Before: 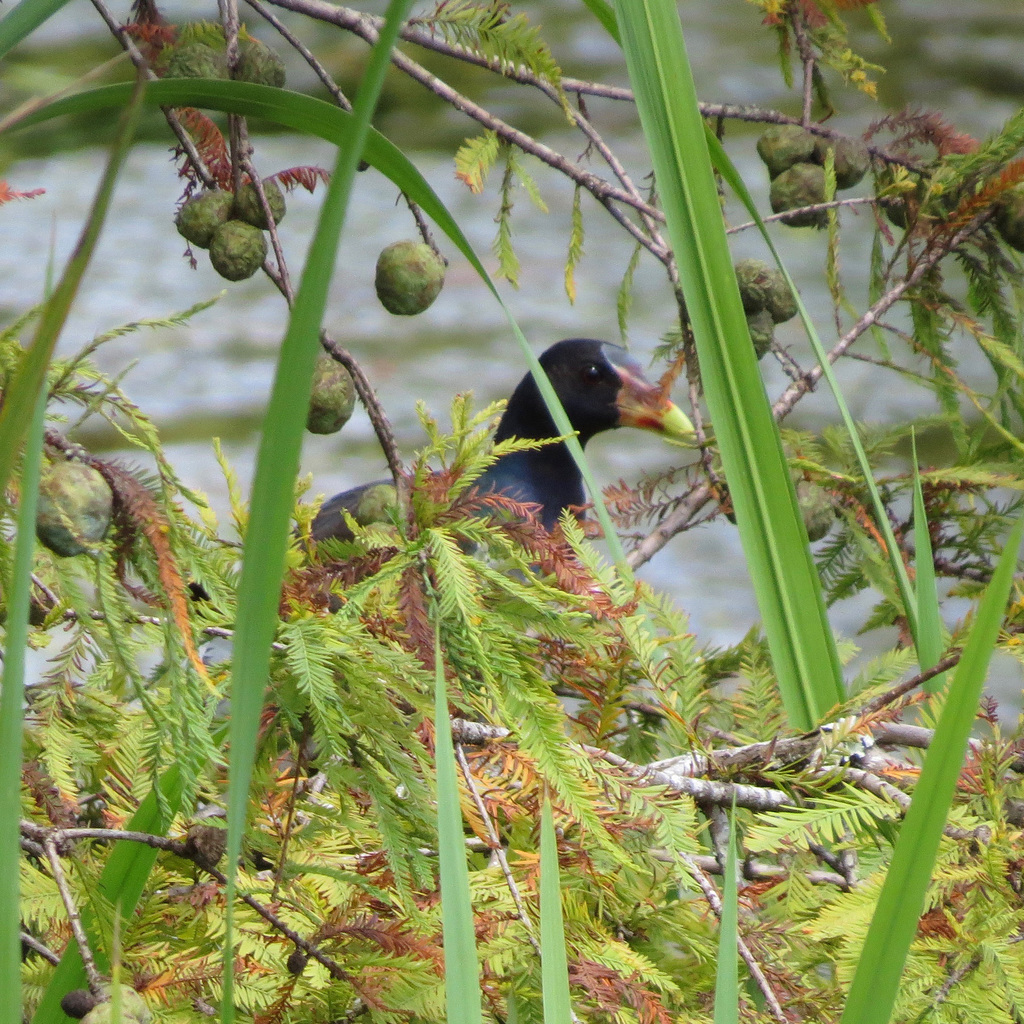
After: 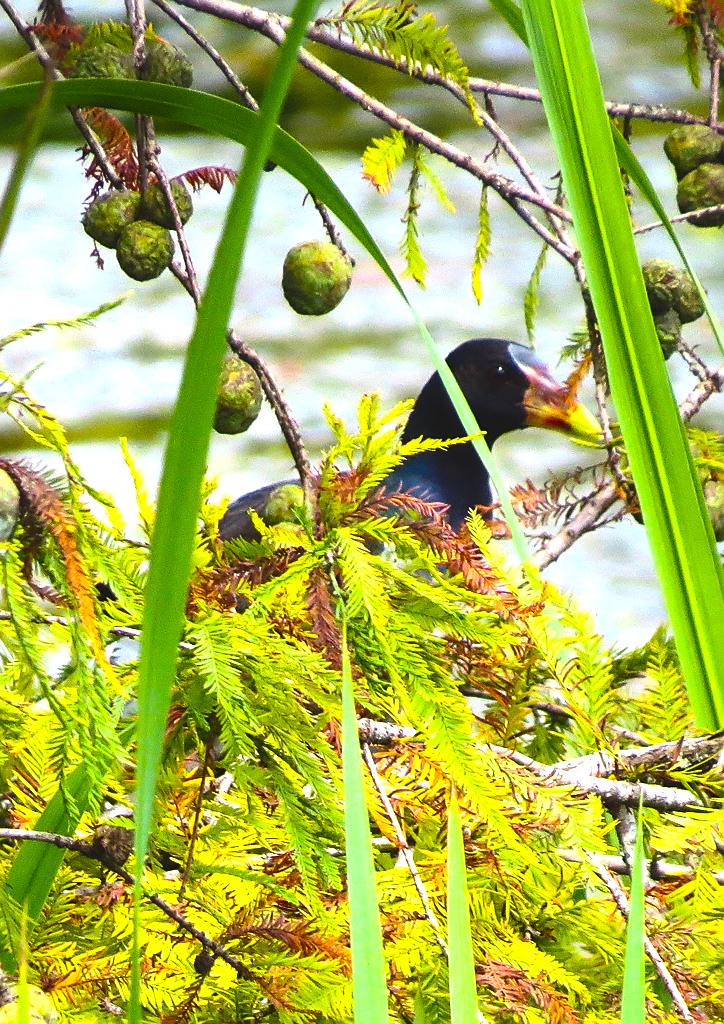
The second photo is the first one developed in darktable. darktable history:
crop and rotate: left 9.084%, right 20.194%
contrast brightness saturation: contrast 0.151, brightness 0.045
exposure: black level correction -0.016, exposure -1.04 EV, compensate highlight preservation false
sharpen: on, module defaults
tone equalizer: on, module defaults
color balance rgb: power › luminance -14.772%, highlights gain › chroma 0.257%, highlights gain › hue 332.87°, linear chroma grading › global chroma 19.726%, perceptual saturation grading › global saturation 20%, perceptual saturation grading › highlights -24.865%, perceptual saturation grading › shadows 25.385%, perceptual brilliance grading › global brilliance 34.426%, perceptual brilliance grading › highlights 49.868%, perceptual brilliance grading › mid-tones 59.189%, perceptual brilliance grading › shadows 34.67%, global vibrance 20%
